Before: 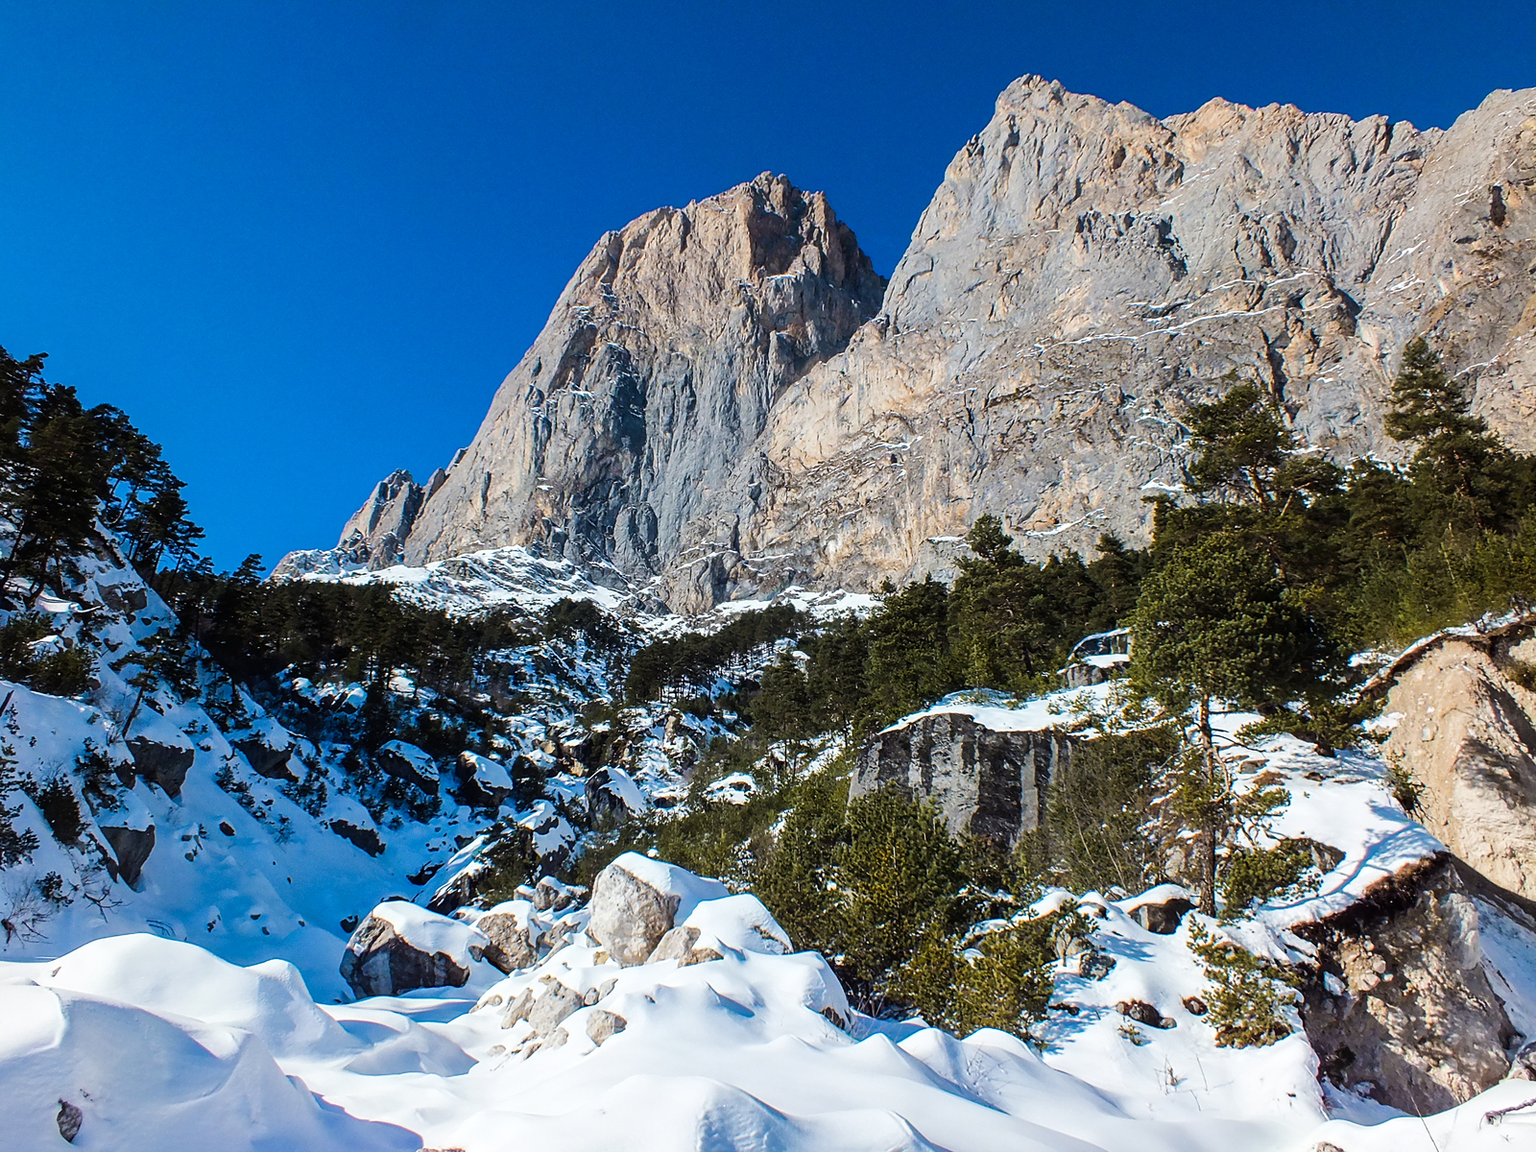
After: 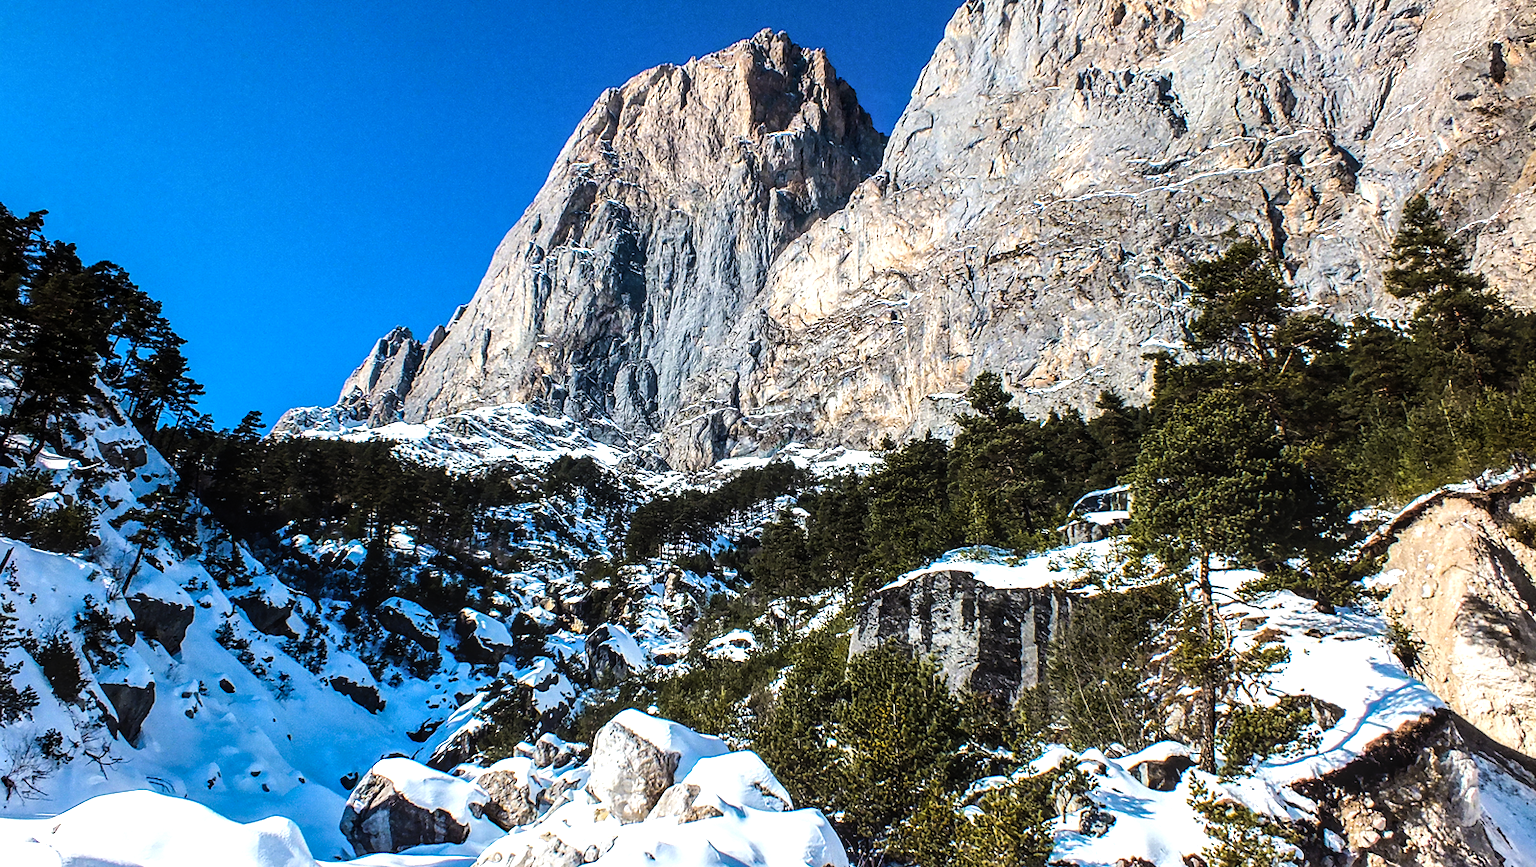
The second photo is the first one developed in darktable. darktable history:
tone equalizer: -8 EV -0.787 EV, -7 EV -0.71 EV, -6 EV -0.612 EV, -5 EV -0.407 EV, -3 EV 0.37 EV, -2 EV 0.6 EV, -1 EV 0.696 EV, +0 EV 0.775 EV, edges refinement/feathering 500, mask exposure compensation -1.57 EV, preserve details no
exposure: compensate highlight preservation false
local contrast: on, module defaults
crop and rotate: top 12.449%, bottom 12.218%
